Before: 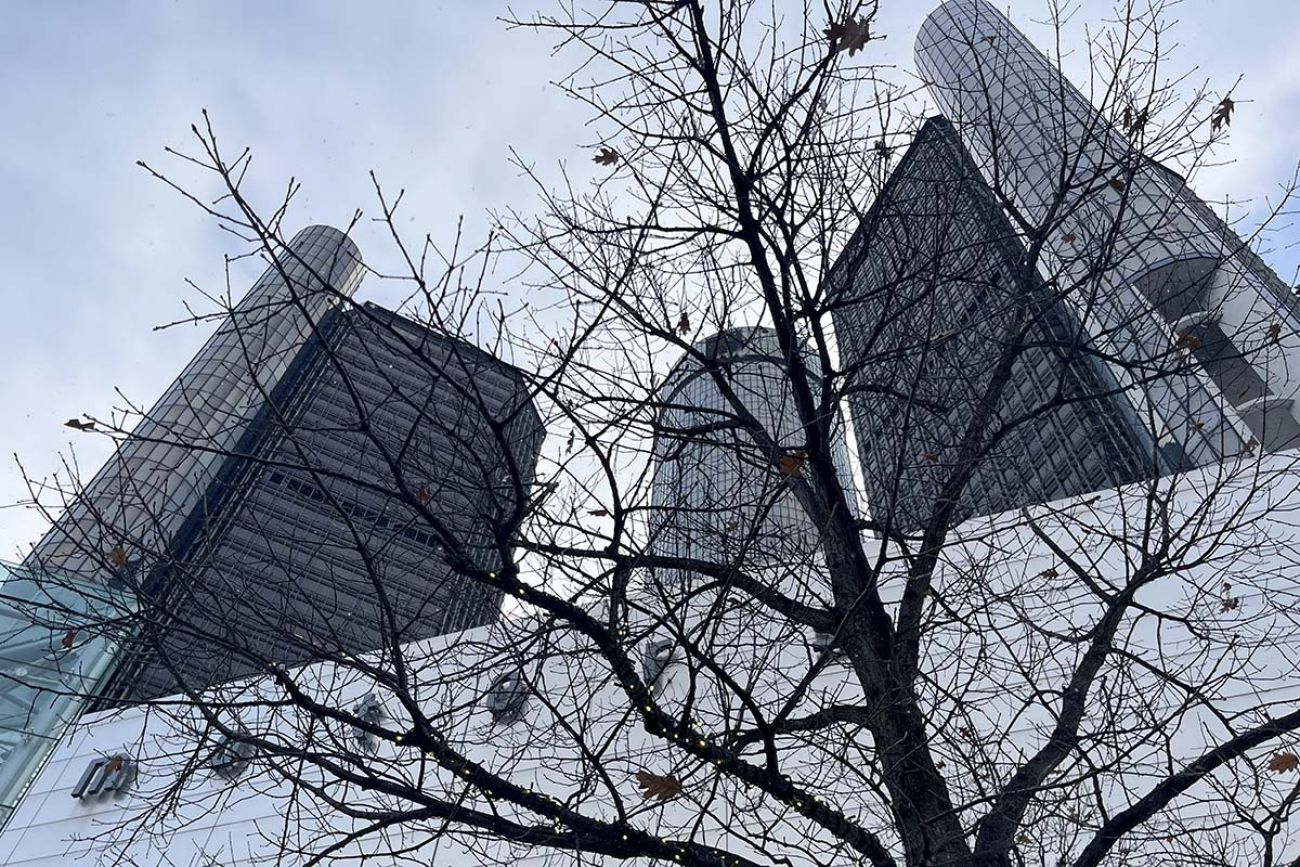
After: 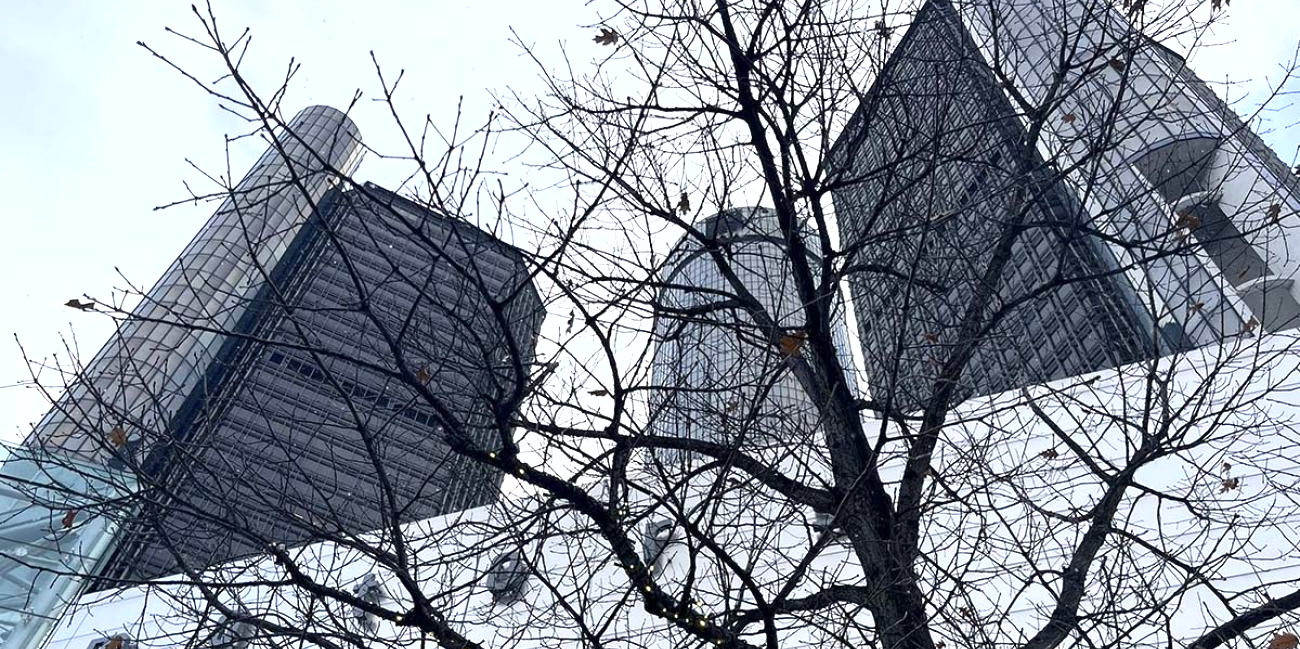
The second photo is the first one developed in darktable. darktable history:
exposure: exposure 0.49 EV, compensate highlight preservation false
crop: top 13.88%, bottom 11.194%
shadows and highlights: shadows -11.26, white point adjustment 3.83, highlights 27.82
